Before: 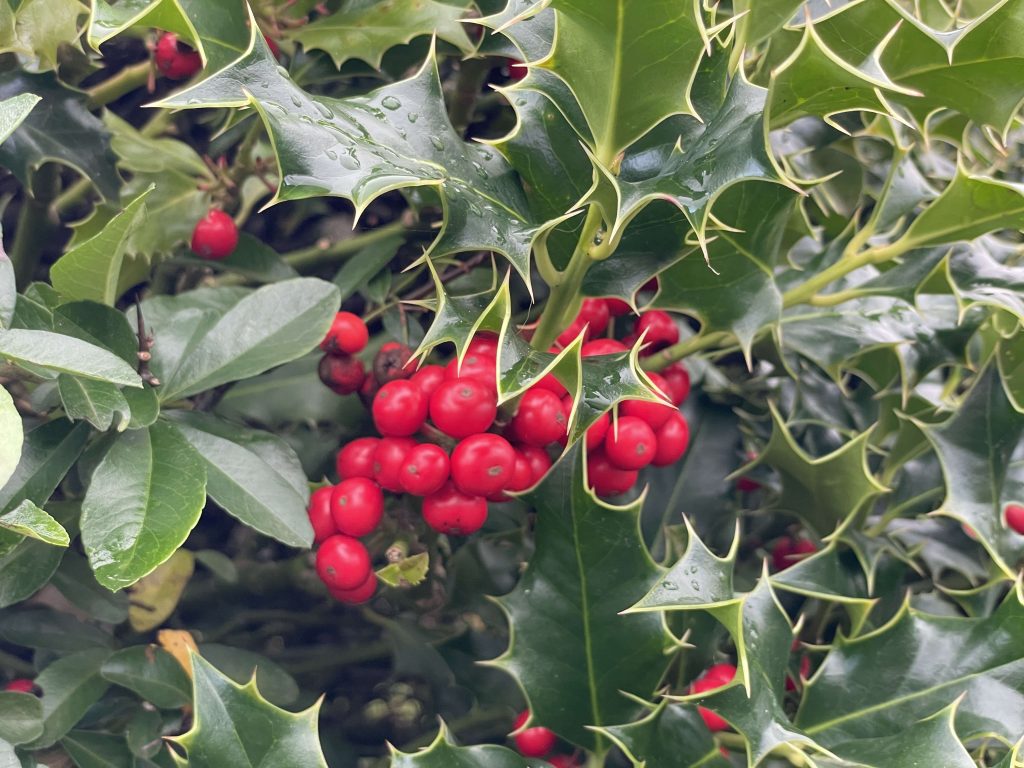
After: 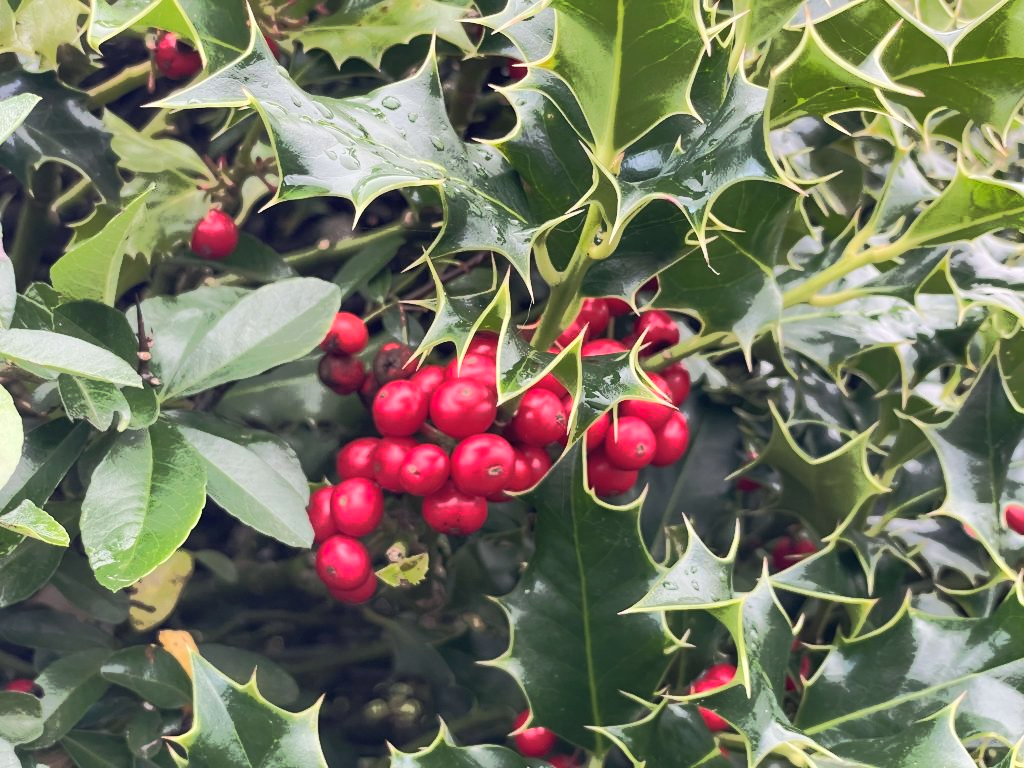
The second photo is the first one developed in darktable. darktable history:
tone curve: curves: ch0 [(0, 0) (0.003, 0.003) (0.011, 0.01) (0.025, 0.023) (0.044, 0.042) (0.069, 0.065) (0.1, 0.094) (0.136, 0.128) (0.177, 0.167) (0.224, 0.211) (0.277, 0.261) (0.335, 0.316) (0.399, 0.376) (0.468, 0.441) (0.543, 0.685) (0.623, 0.741) (0.709, 0.8) (0.801, 0.863) (0.898, 0.929) (1, 1)], color space Lab, linked channels, preserve colors none
